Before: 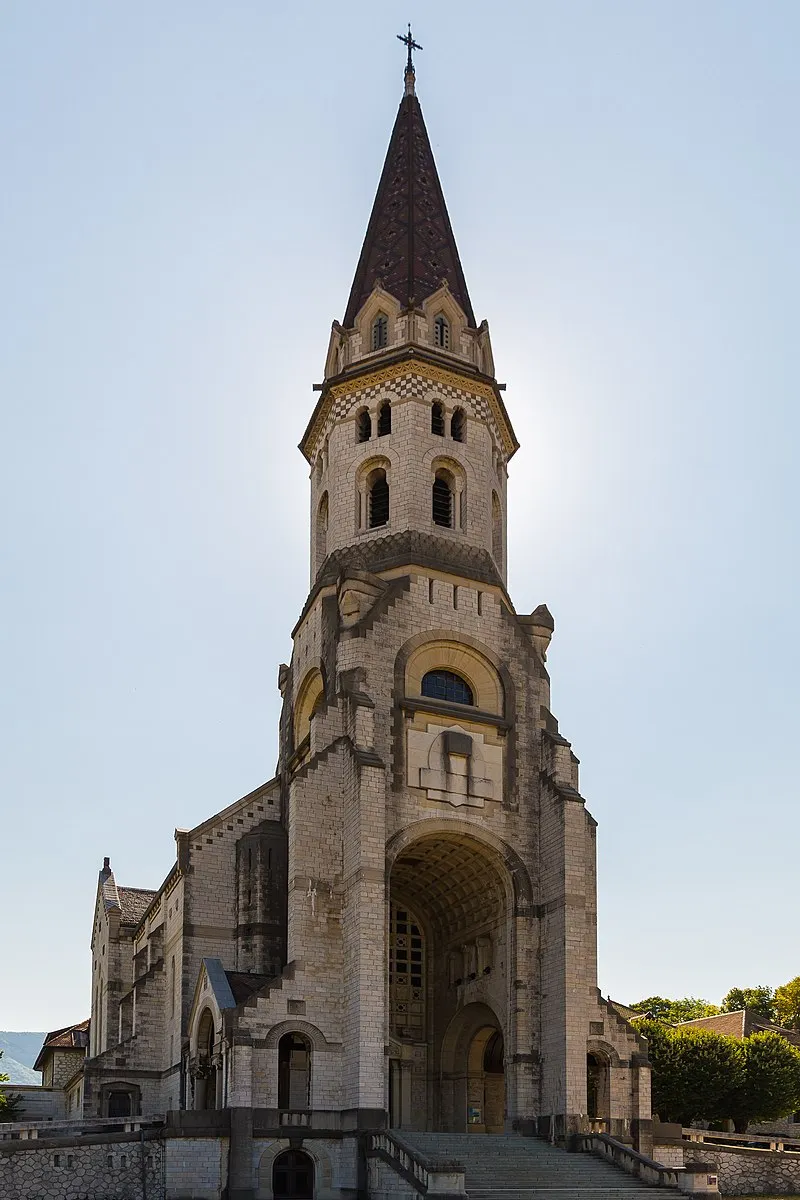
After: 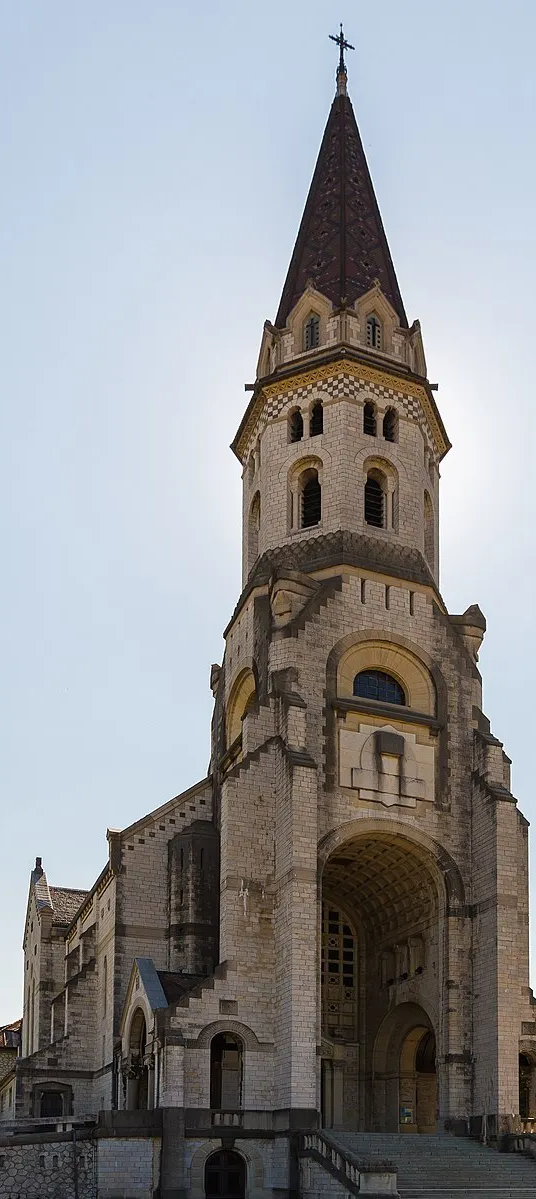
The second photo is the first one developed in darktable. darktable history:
crop and rotate: left 8.528%, right 24.355%
